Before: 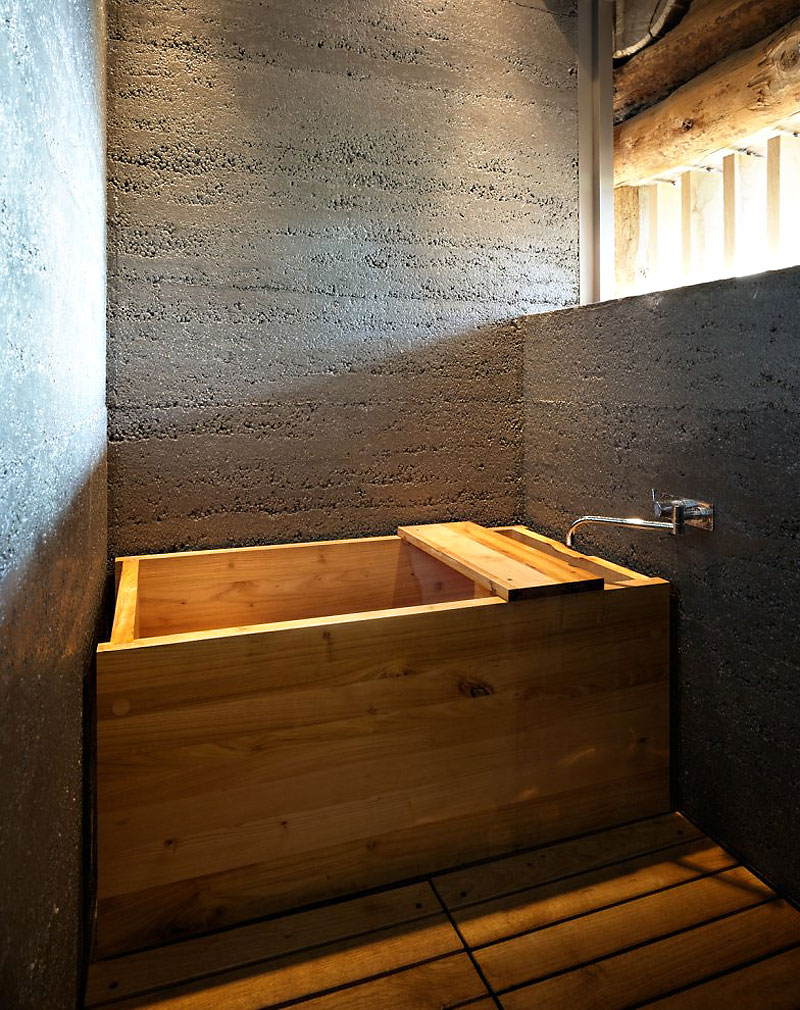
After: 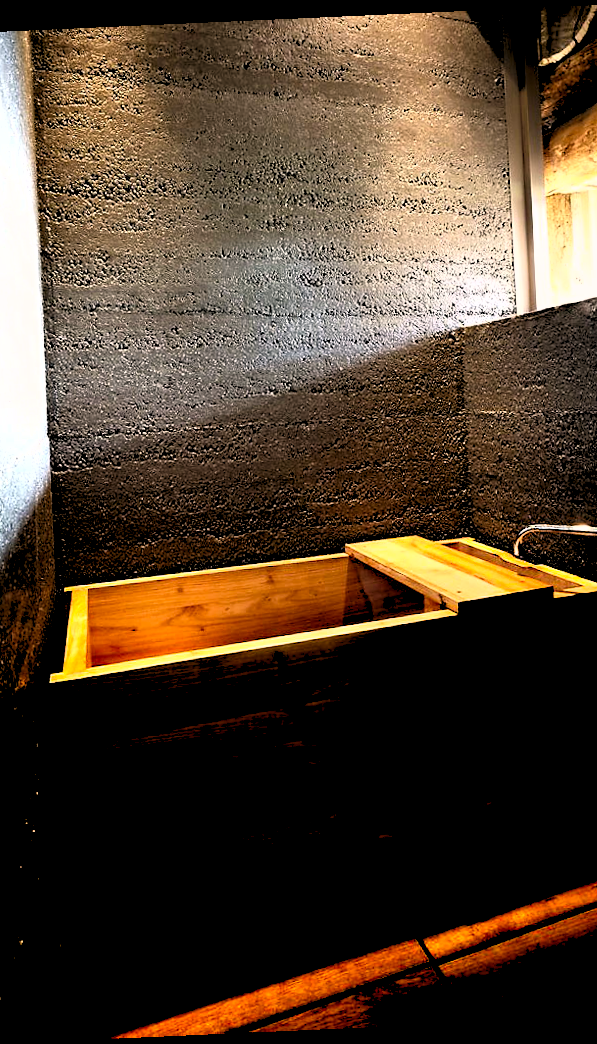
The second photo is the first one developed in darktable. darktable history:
crop and rotate: left 9.061%, right 20.142%
color correction: highlights a* 5.81, highlights b* 4.84
rotate and perspective: rotation -2.56°, automatic cropping off
shadows and highlights: highlights color adjustment 0%, low approximation 0.01, soften with gaussian
contrast brightness saturation: contrast 0.21, brightness -0.11, saturation 0.21
tone equalizer: -8 EV -0.417 EV, -7 EV -0.389 EV, -6 EV -0.333 EV, -5 EV -0.222 EV, -3 EV 0.222 EV, -2 EV 0.333 EV, -1 EV 0.389 EV, +0 EV 0.417 EV, edges refinement/feathering 500, mask exposure compensation -1.57 EV, preserve details no
rgb curve: curves: ch0 [(0, 0) (0.415, 0.237) (1, 1)]
rgb levels: levels [[0.027, 0.429, 0.996], [0, 0.5, 1], [0, 0.5, 1]]
